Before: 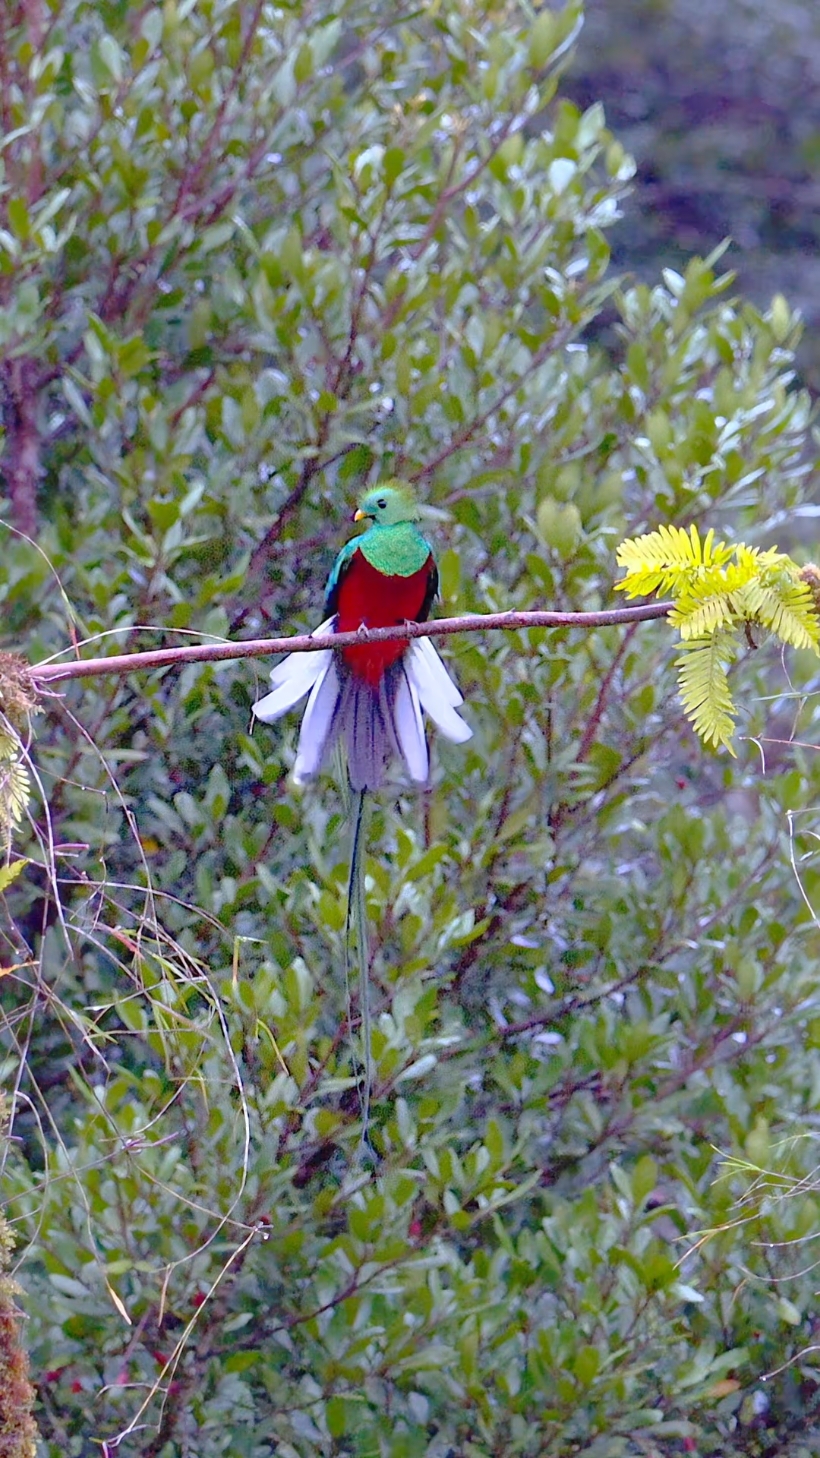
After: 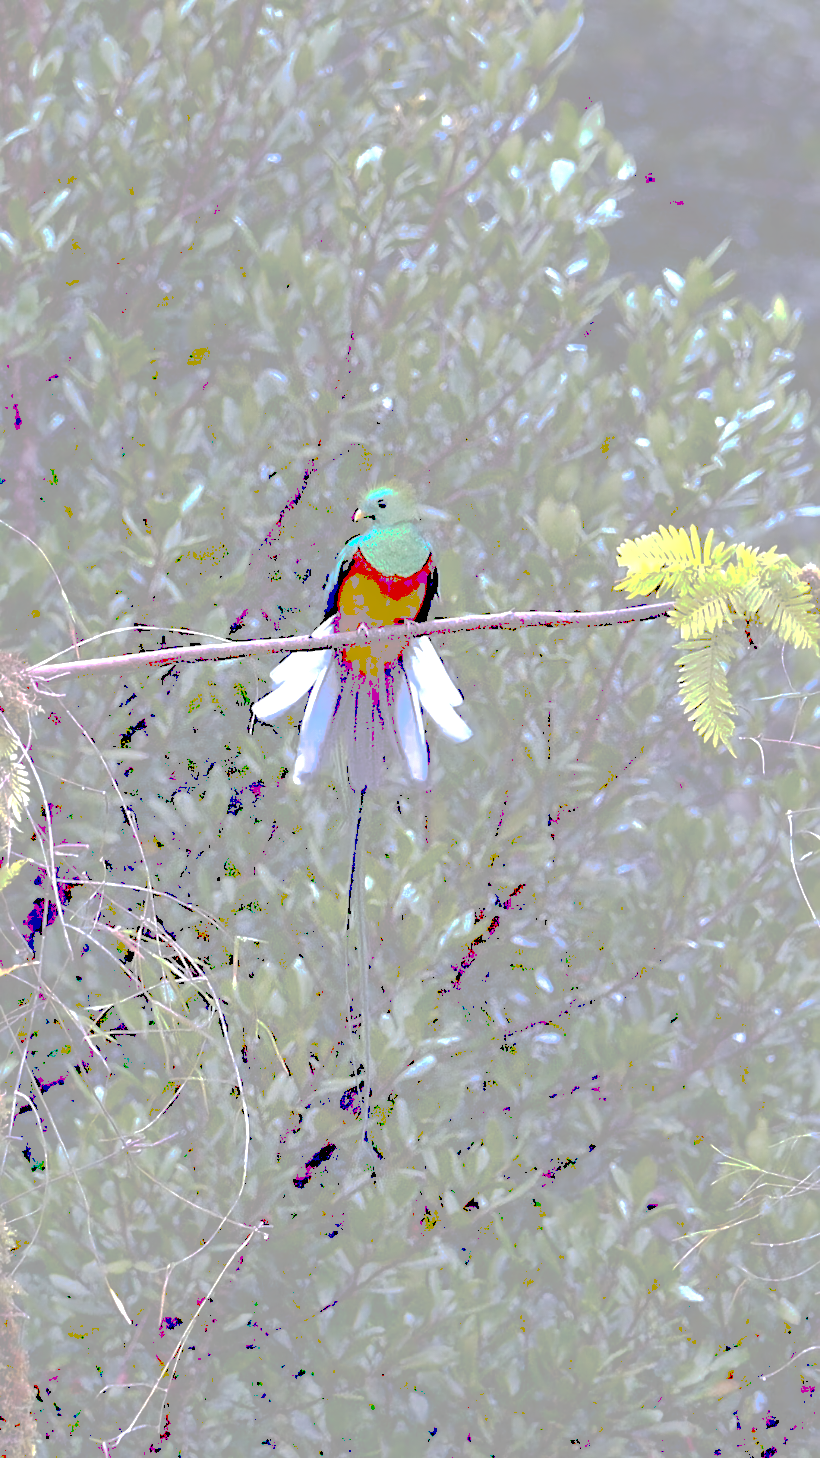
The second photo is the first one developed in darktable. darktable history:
tone curve: curves: ch0 [(0, 0) (0.003, 0.626) (0.011, 0.626) (0.025, 0.63) (0.044, 0.631) (0.069, 0.632) (0.1, 0.636) (0.136, 0.637) (0.177, 0.641) (0.224, 0.642) (0.277, 0.646) (0.335, 0.649) (0.399, 0.661) (0.468, 0.679) (0.543, 0.702) (0.623, 0.732) (0.709, 0.769) (0.801, 0.804) (0.898, 0.847) (1, 1)], preserve colors none
sharpen: amount 0.217
contrast equalizer: octaves 7, y [[0.6 ×6], [0.55 ×6], [0 ×6], [0 ×6], [0 ×6]]
